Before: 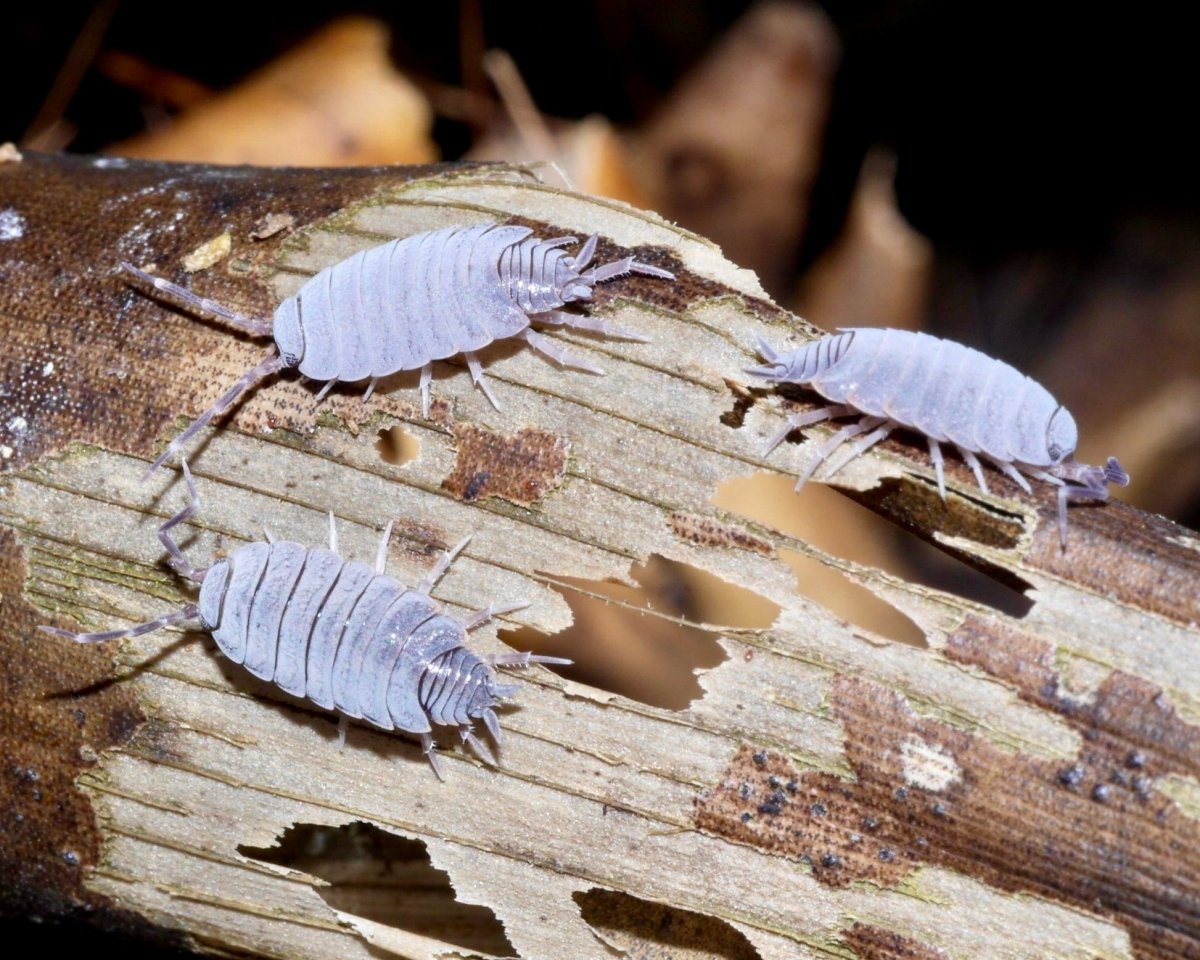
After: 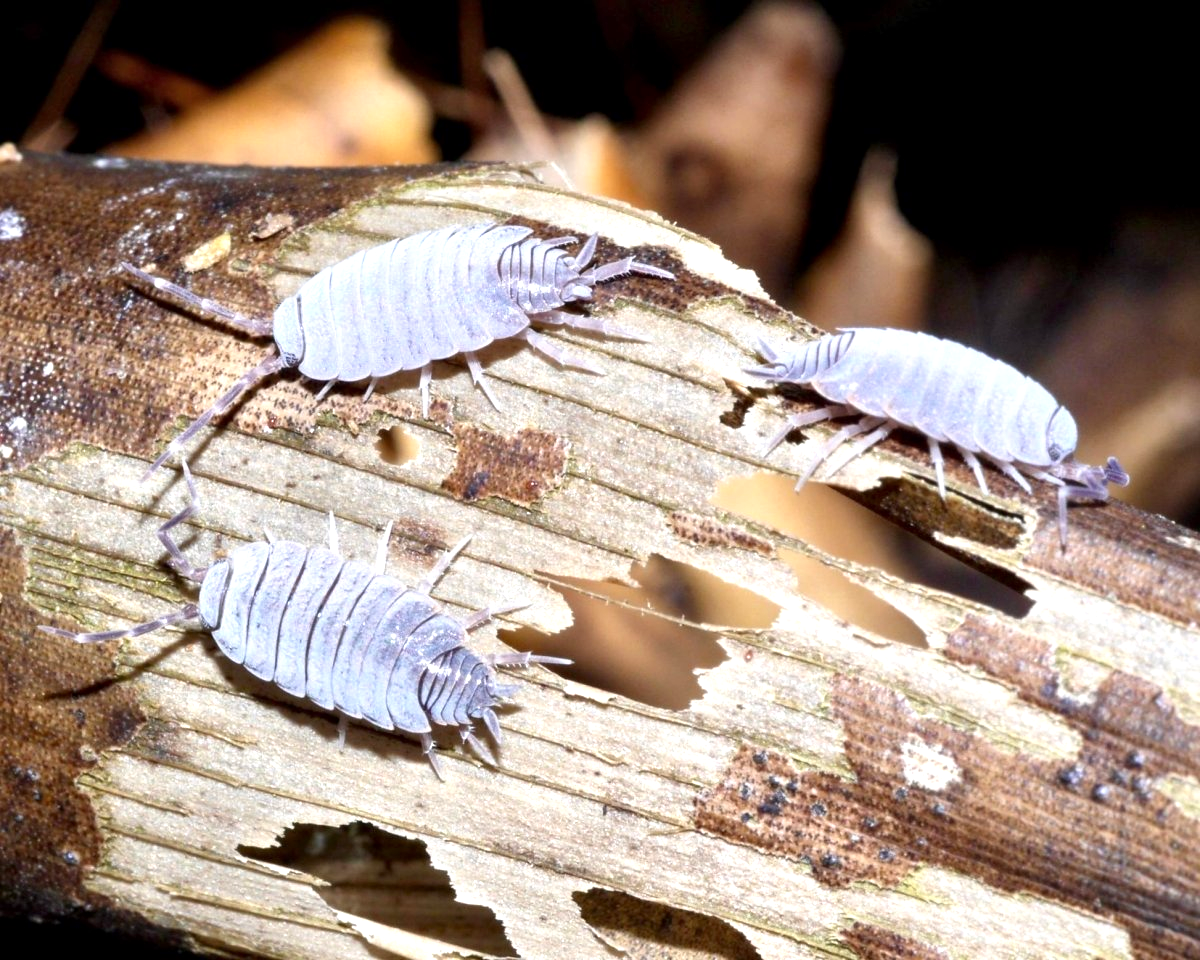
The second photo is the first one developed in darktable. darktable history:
local contrast: mode bilateral grid, contrast 20, coarseness 50, detail 120%, midtone range 0.2
exposure: exposure 0.564 EV, compensate highlight preservation false
